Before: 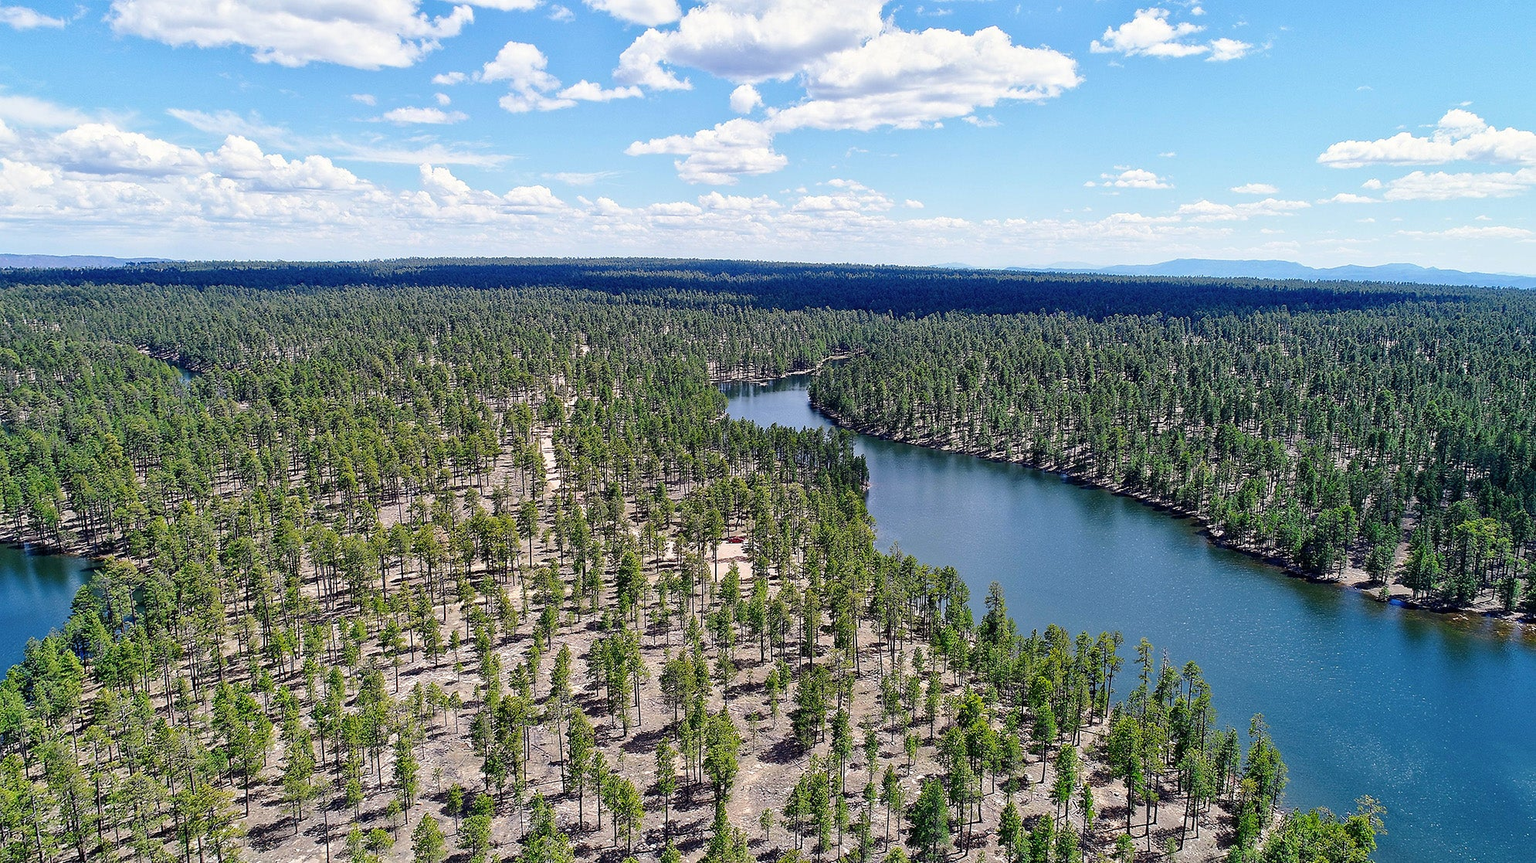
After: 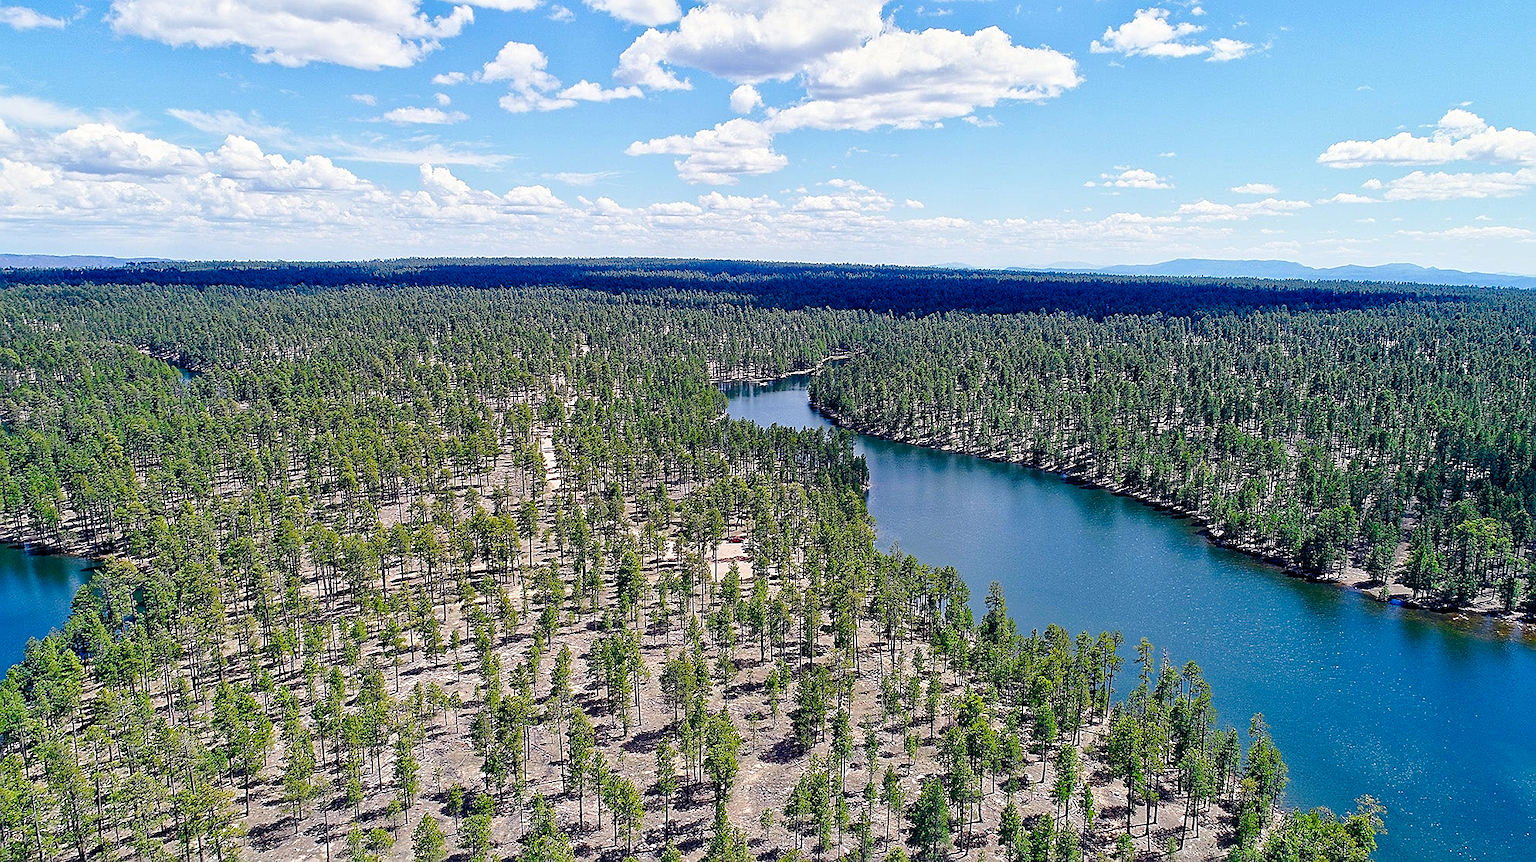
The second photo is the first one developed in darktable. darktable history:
sharpen: radius 2.196, amount 0.385, threshold 0.159
color balance rgb: power › hue 206.5°, global offset › chroma 0.093%, global offset › hue 253.12°, perceptual saturation grading › global saturation 20%, perceptual saturation grading › highlights -25.475%, perceptual saturation grading › shadows 49.516%
